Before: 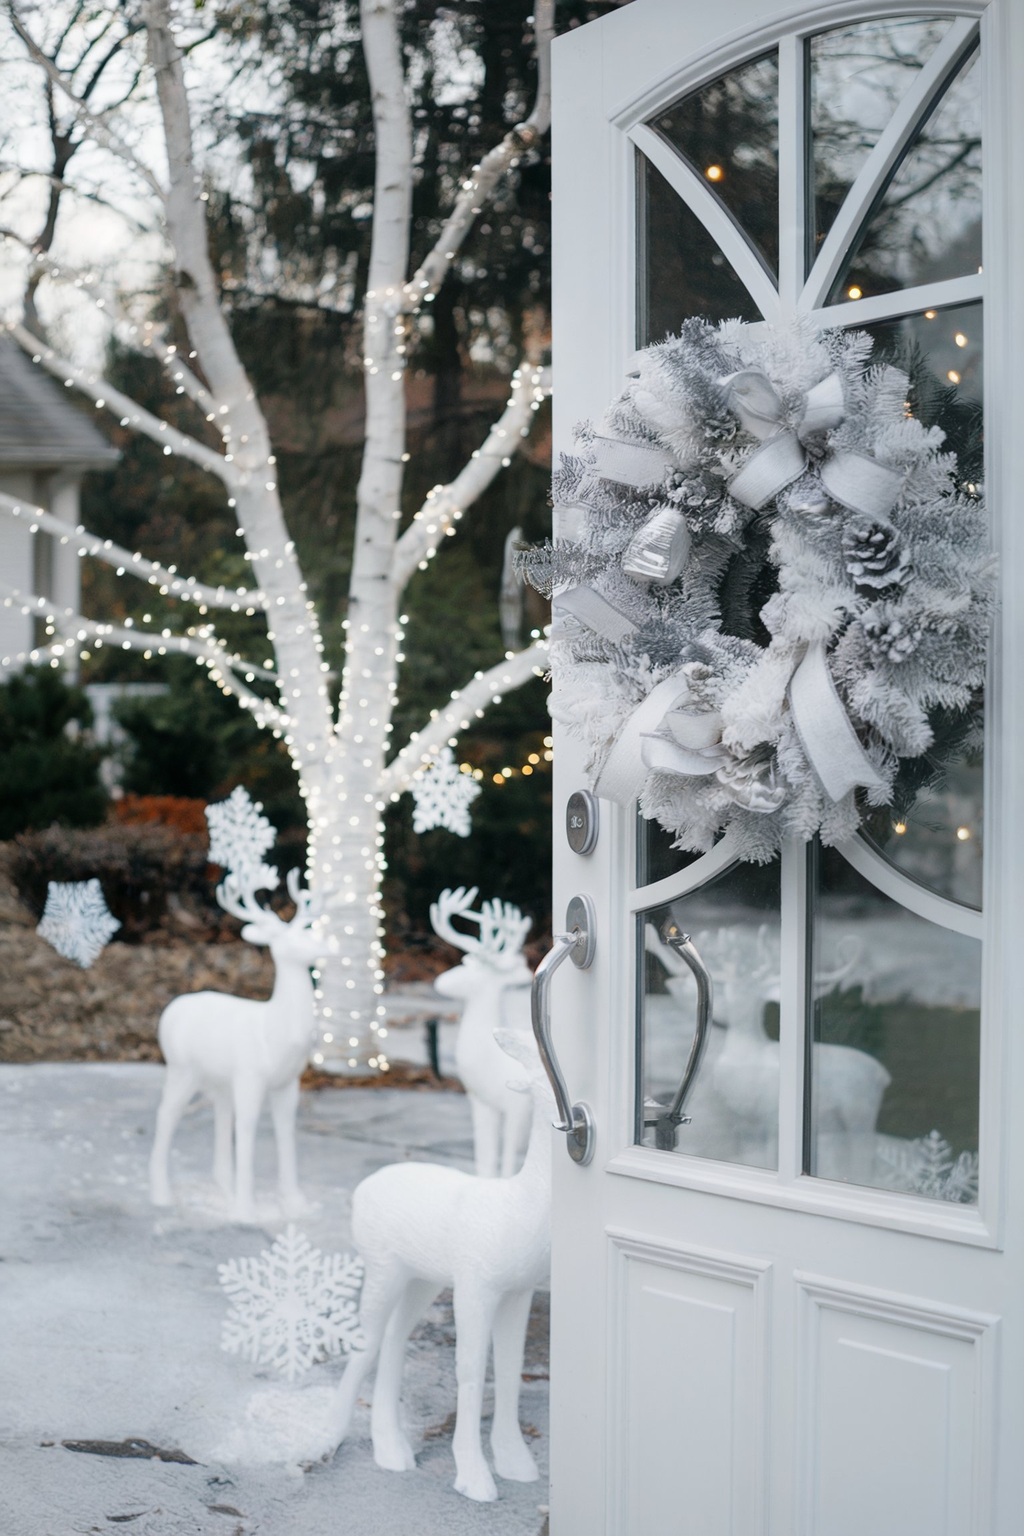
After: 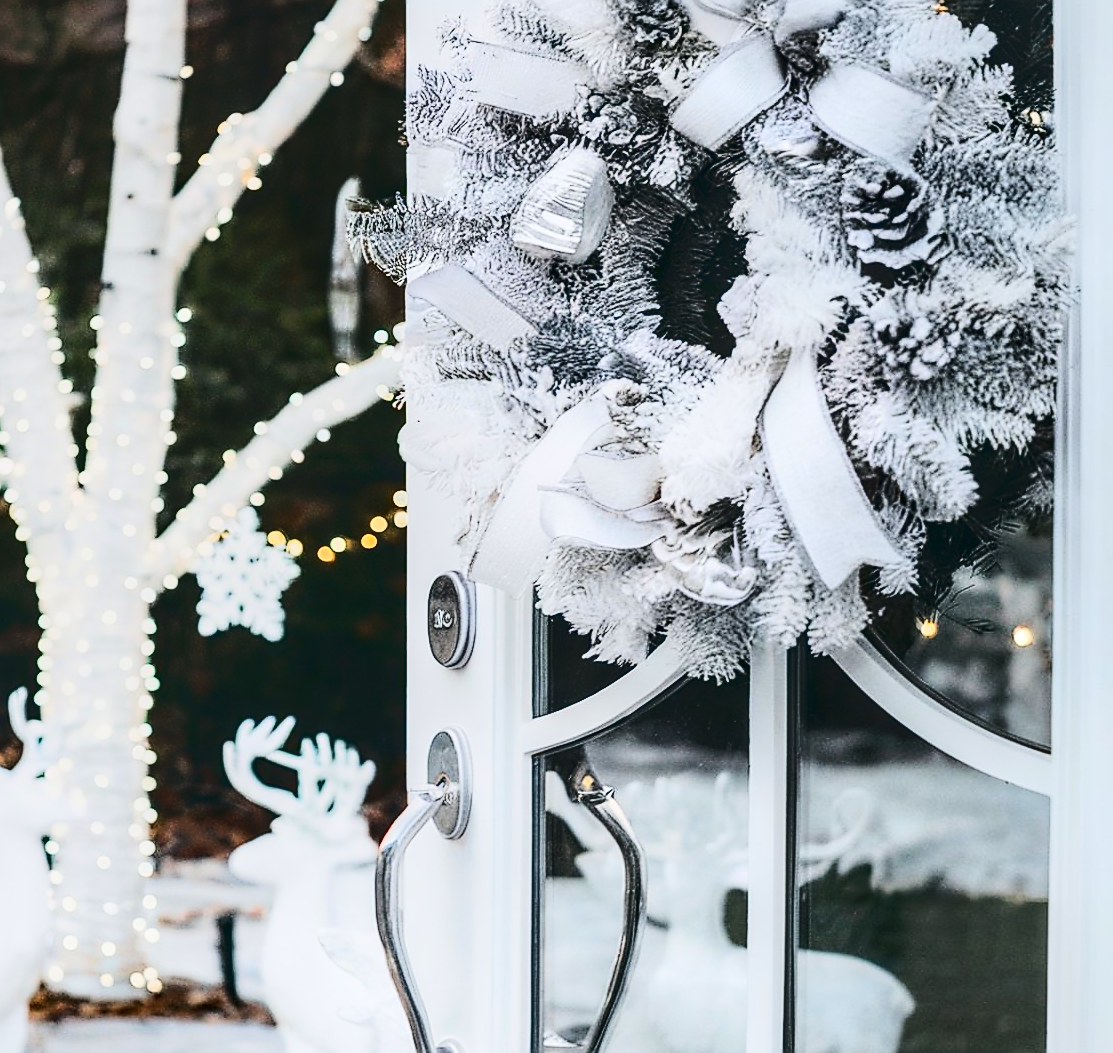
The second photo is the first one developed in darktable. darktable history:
local contrast: detail 130%
sharpen: radius 1.421, amount 1.26, threshold 0.798
contrast brightness saturation: contrast 0.41, brightness 0.051, saturation 0.262
crop and rotate: left 27.504%, top 26.659%, bottom 27.597%
tone curve: curves: ch0 [(0, 0) (0.003, 0.023) (0.011, 0.029) (0.025, 0.037) (0.044, 0.047) (0.069, 0.057) (0.1, 0.075) (0.136, 0.103) (0.177, 0.145) (0.224, 0.193) (0.277, 0.266) (0.335, 0.362) (0.399, 0.473) (0.468, 0.569) (0.543, 0.655) (0.623, 0.73) (0.709, 0.804) (0.801, 0.874) (0.898, 0.924) (1, 1)], color space Lab, linked channels, preserve colors none
